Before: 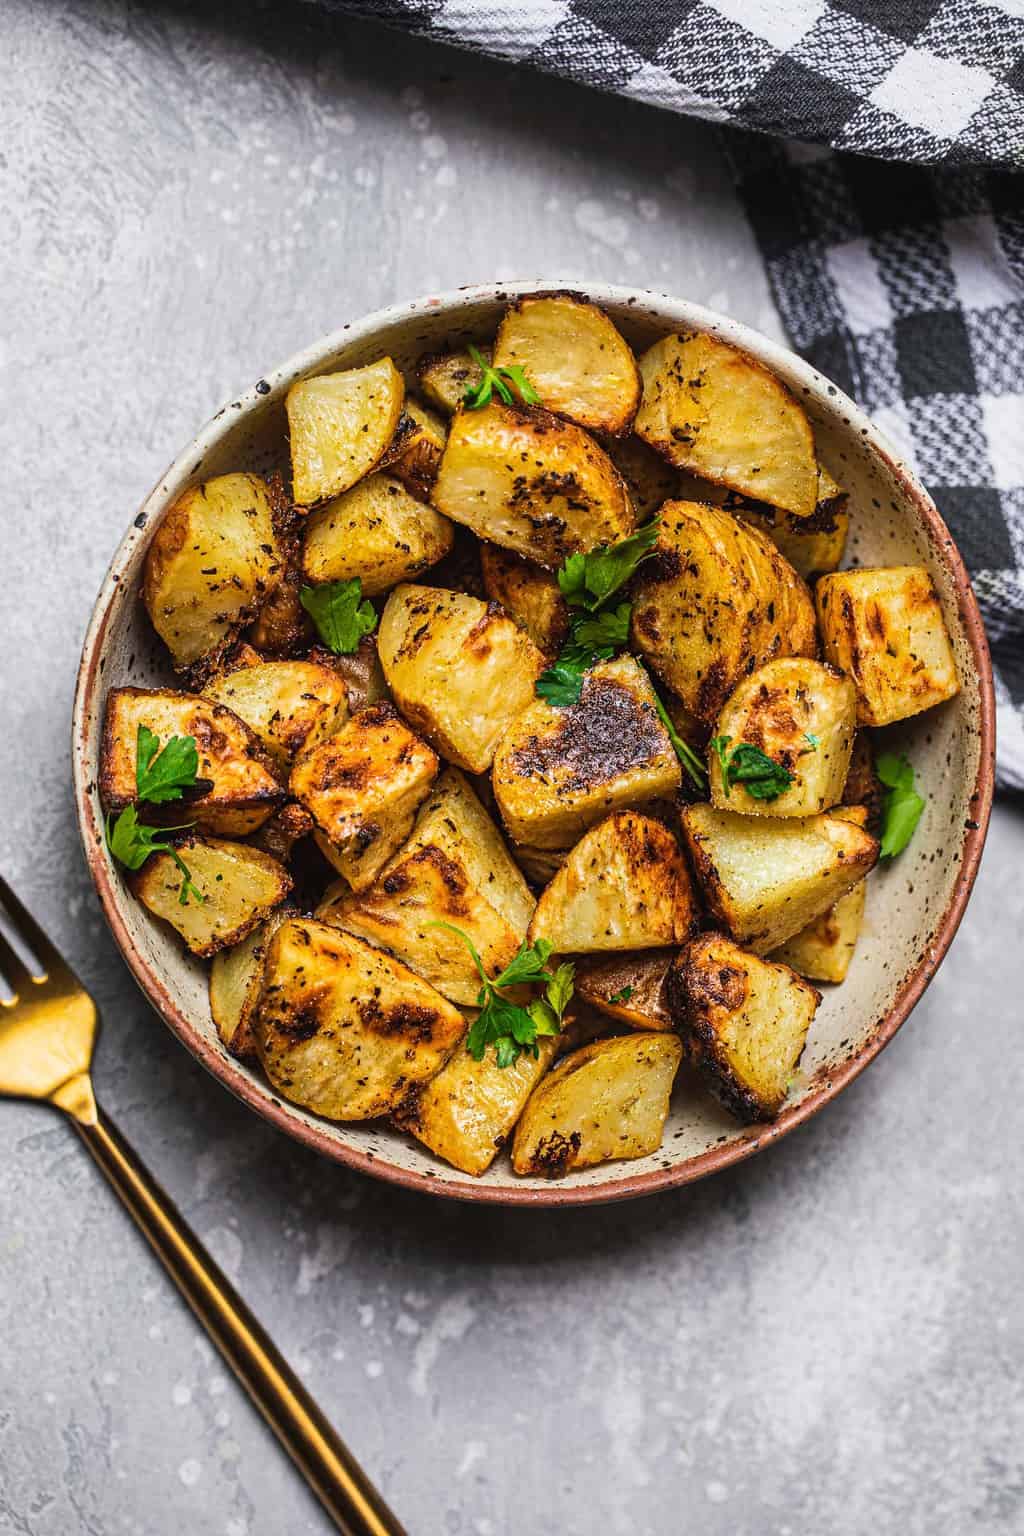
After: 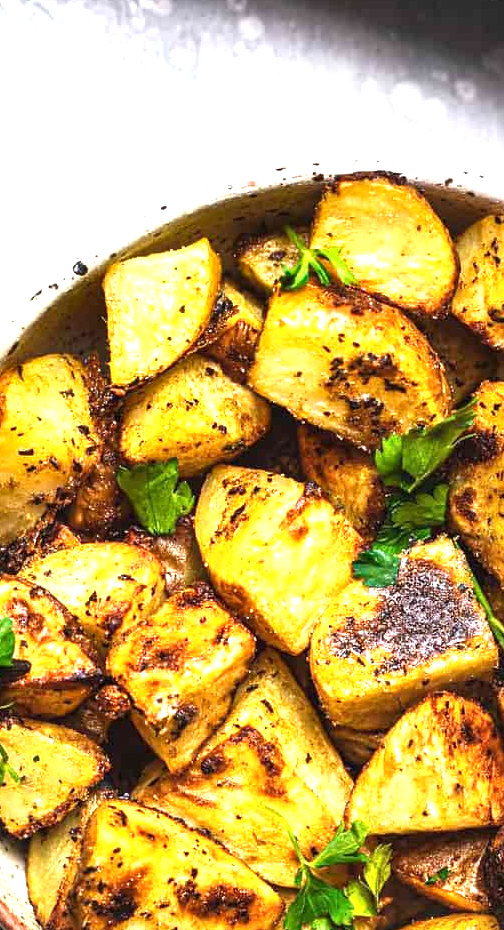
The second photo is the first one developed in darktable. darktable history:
exposure: black level correction 0, exposure 1.199 EV, compensate highlight preservation false
shadows and highlights: radius 125.29, shadows 30.32, highlights -30.85, low approximation 0.01, soften with gaussian
crop: left 17.921%, top 7.801%, right 32.776%, bottom 31.644%
